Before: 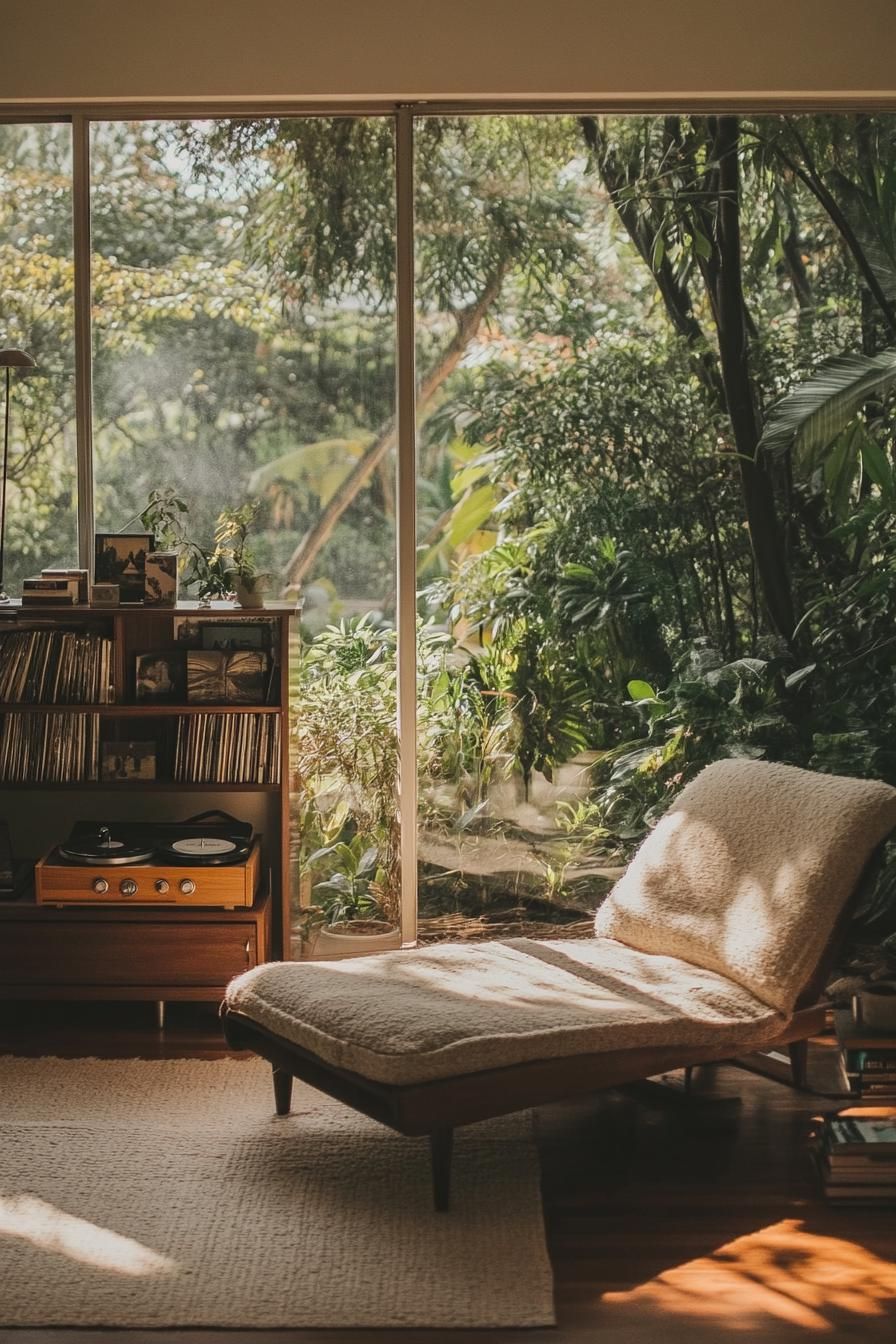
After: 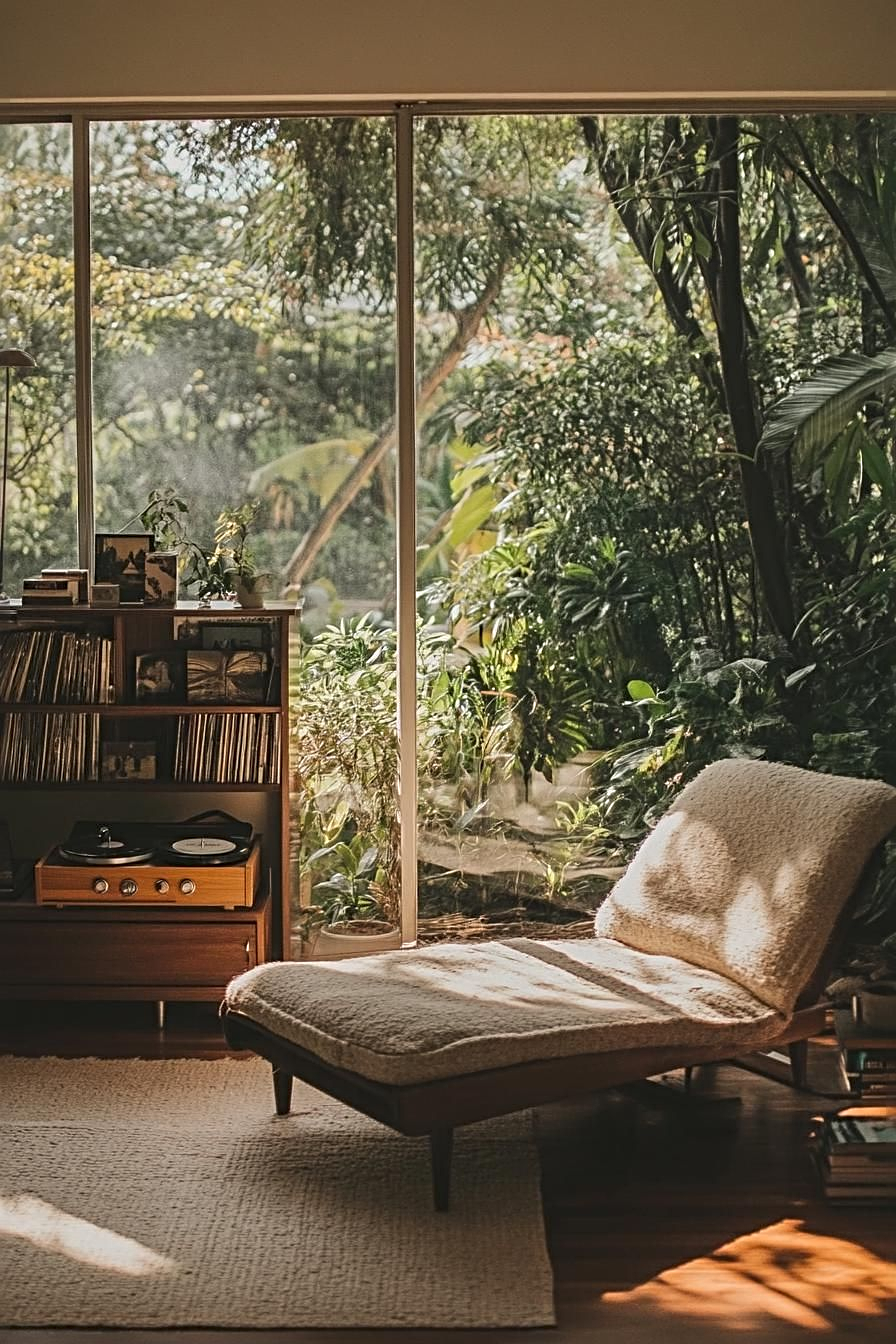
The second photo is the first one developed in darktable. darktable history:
sharpen: radius 3.983
